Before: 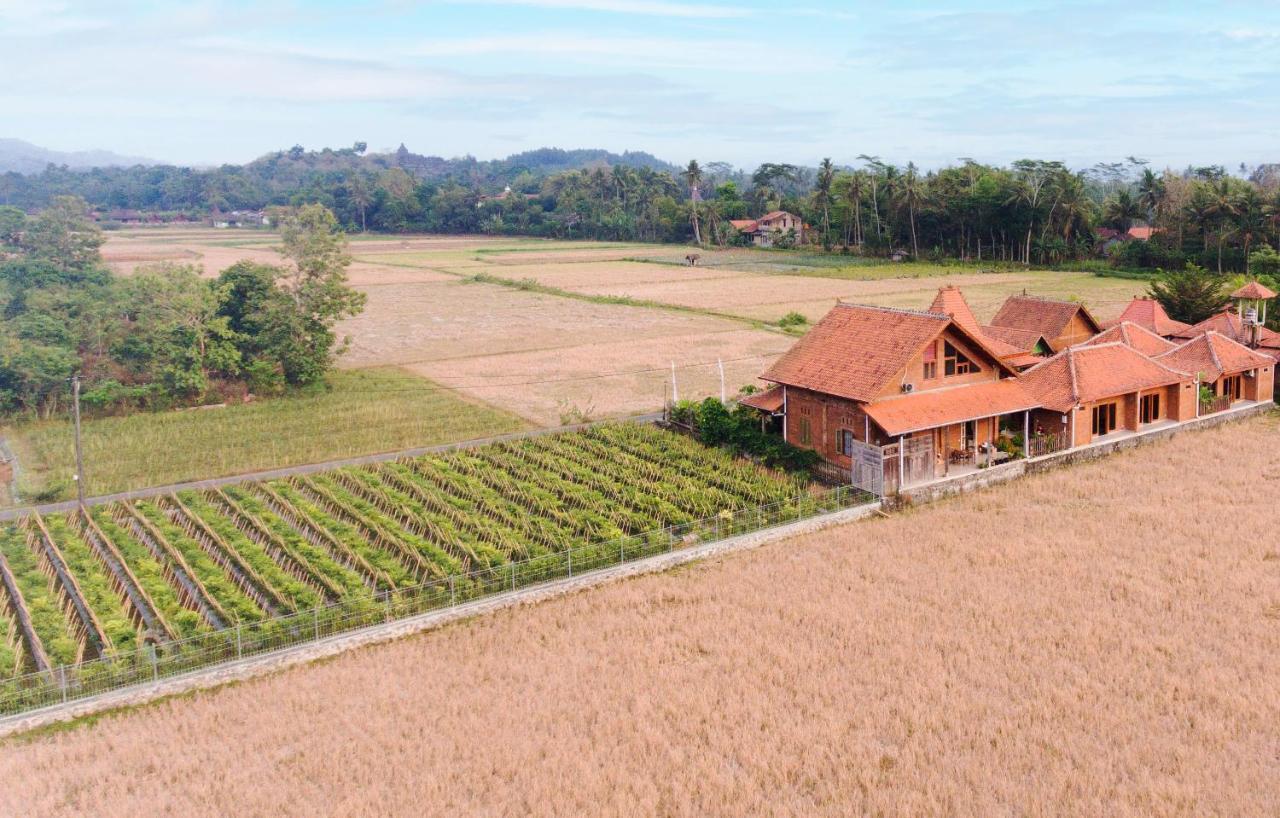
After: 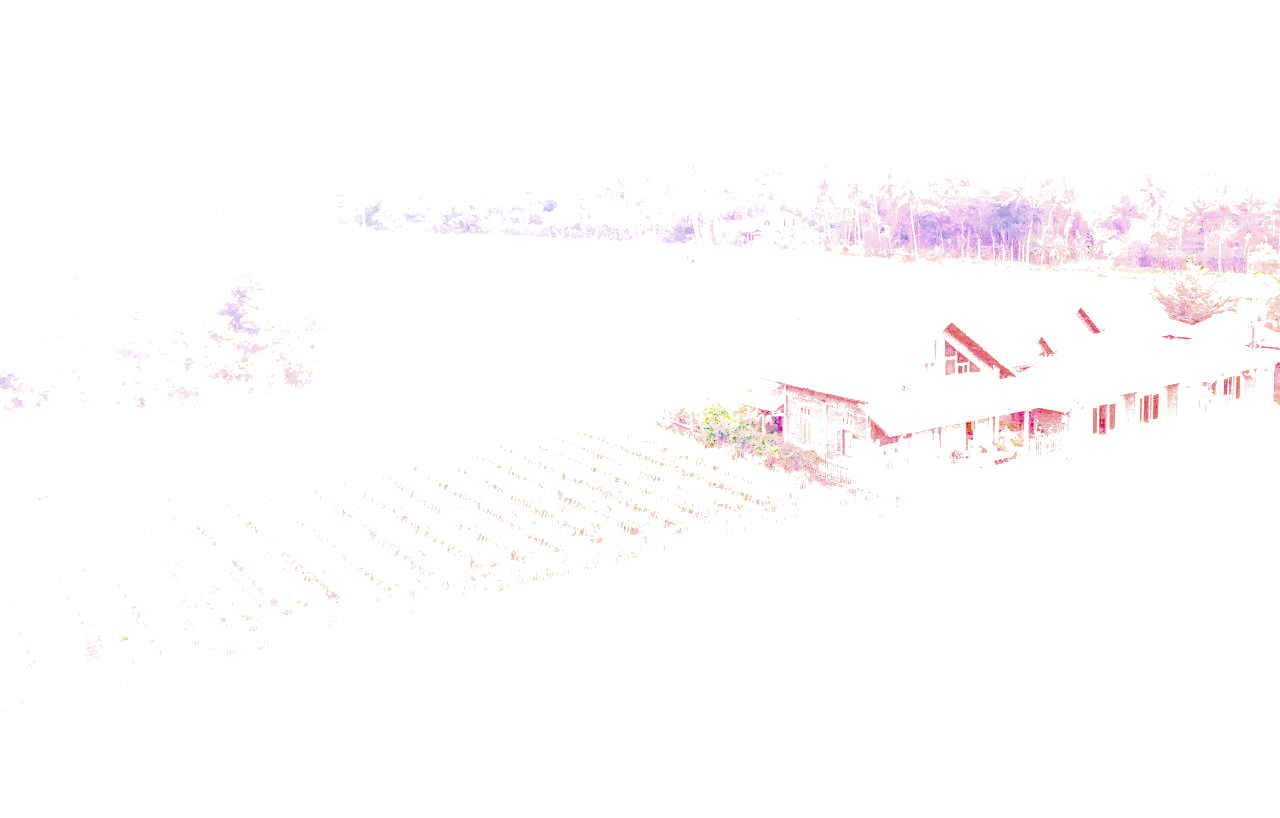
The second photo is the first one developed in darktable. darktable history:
filmic rgb "scene-referred default": black relative exposure -7.65 EV, white relative exposure 4.56 EV, hardness 3.61
local contrast: on, module defaults
lens correction: scale 1.01, crop 1, focal 85, aperture 3.2, distance 4.38, camera "Canon EOS RP", lens "Canon RF 85mm F2 MACRO IS STM"
haze removal: compatibility mode true, adaptive false
denoise (profiled): preserve shadows 1.18, scattering 0.064, a [-1, 0, 0], b [0, 0, 0], compensate highlight preservation false
raw denoise: x [[0, 0.25, 0.5, 0.75, 1] ×4]
shadows and highlights: shadows 25, highlights -25
raw chromatic aberrations: on, module defaults
hot pixels: on, module defaults
tone equalizer "contrast tone curve: soft": -8 EV -0.417 EV, -7 EV -0.389 EV, -6 EV -0.333 EV, -5 EV -0.222 EV, -3 EV 0.222 EV, -2 EV 0.333 EV, -1 EV 0.389 EV, +0 EV 0.417 EV, edges refinement/feathering 500, mask exposure compensation -1.57 EV, preserve details no
exposure: black level correction 0.001, exposure 2.607 EV, compensate exposure bias true, compensate highlight preservation false
highlight reconstruction: clipping threshold 1.25, iterations 1, diameter of reconstruction 64 px
white balance: red 1.899, blue 1.492
color balance rgb: perceptual saturation grading › global saturation 36%, perceptual brilliance grading › global brilliance 10%, global vibrance 20%
